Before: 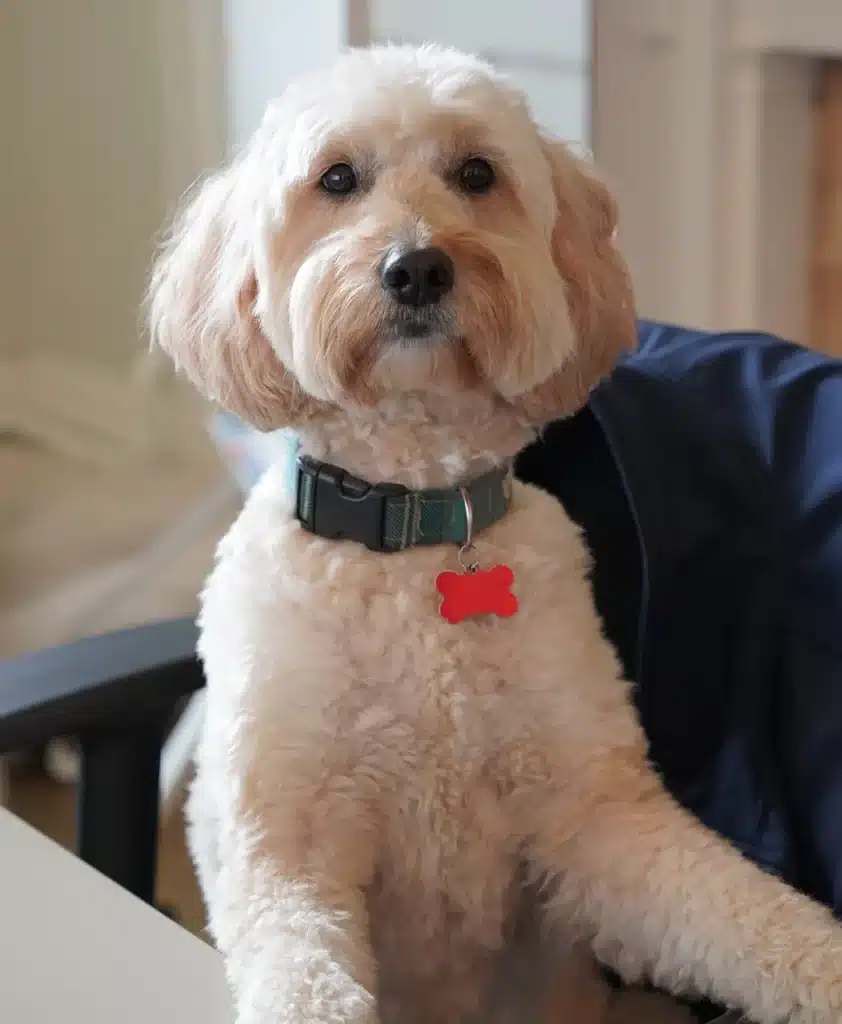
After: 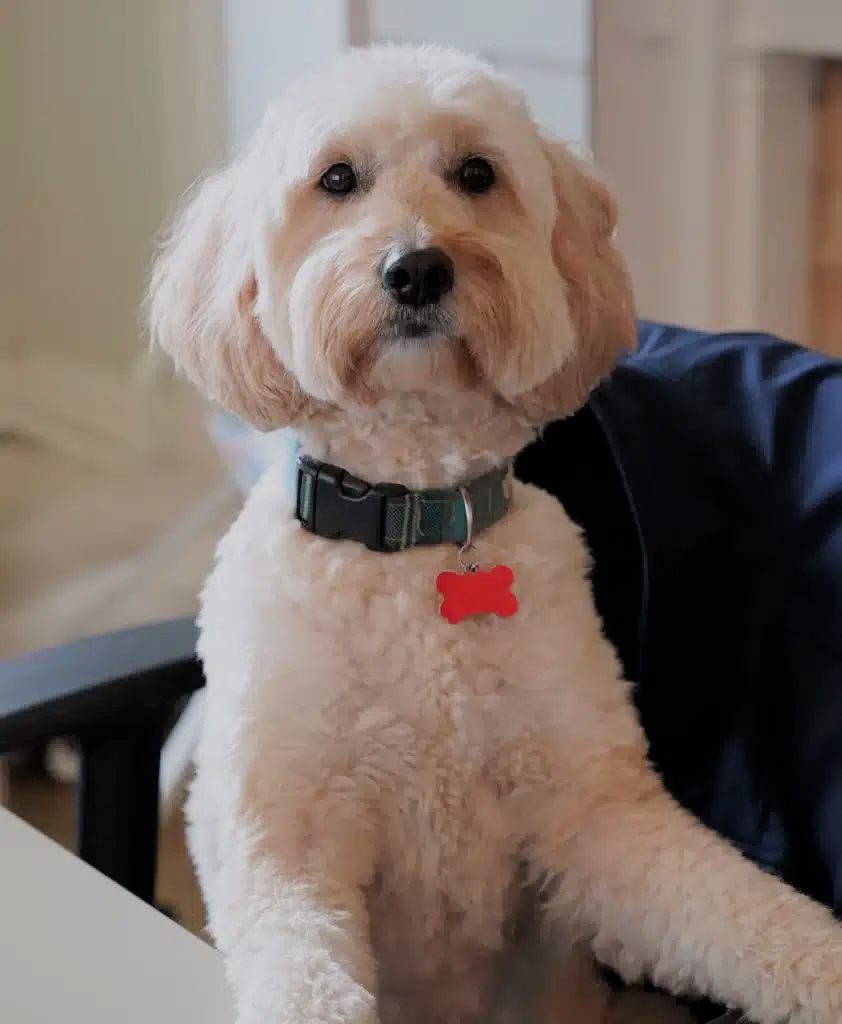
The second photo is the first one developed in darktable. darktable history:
white balance: red 1.004, blue 1.024
filmic rgb: black relative exposure -7.65 EV, white relative exposure 4.56 EV, hardness 3.61
